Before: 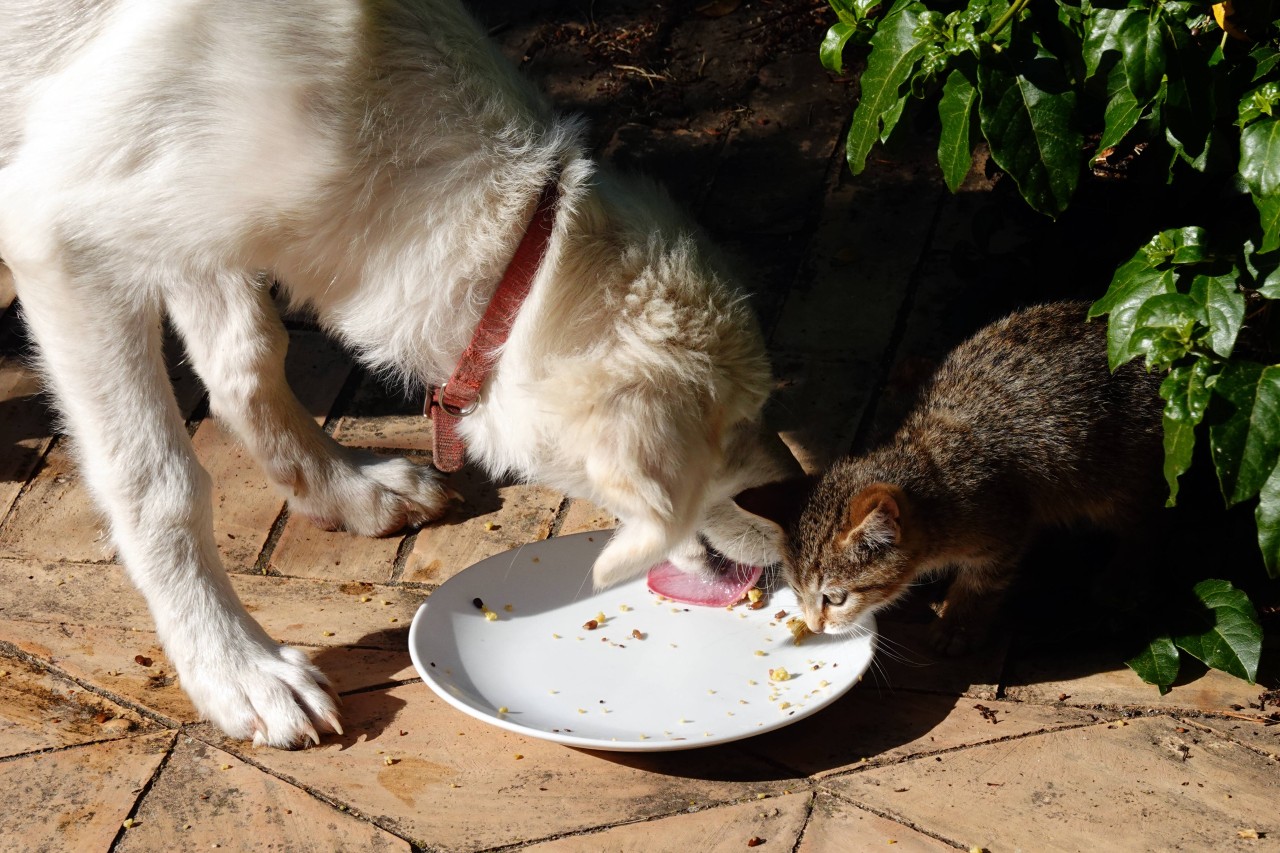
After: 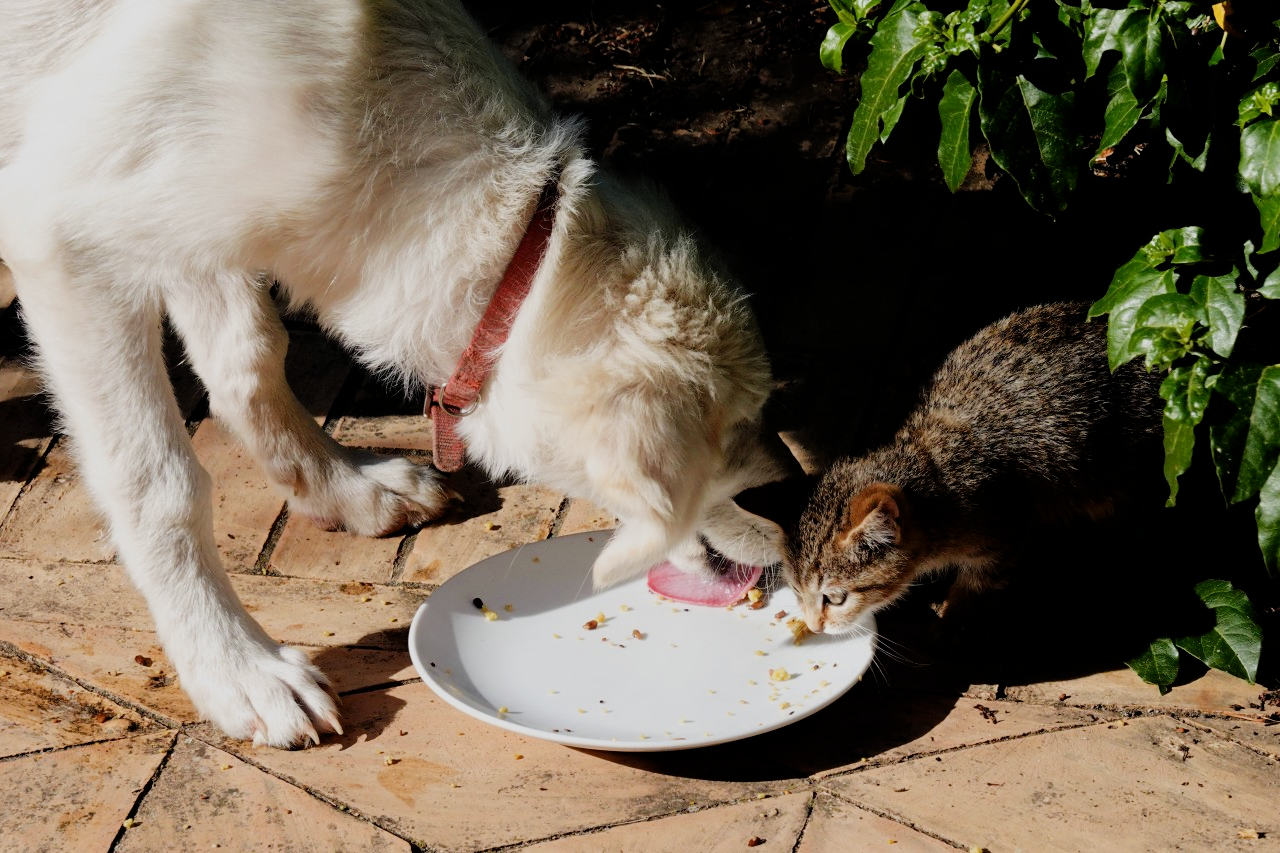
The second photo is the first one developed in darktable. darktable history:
exposure: black level correction 0.001, exposure 0.3 EV, compensate highlight preservation false
filmic rgb: black relative exposure -7.65 EV, white relative exposure 4.56 EV, hardness 3.61
